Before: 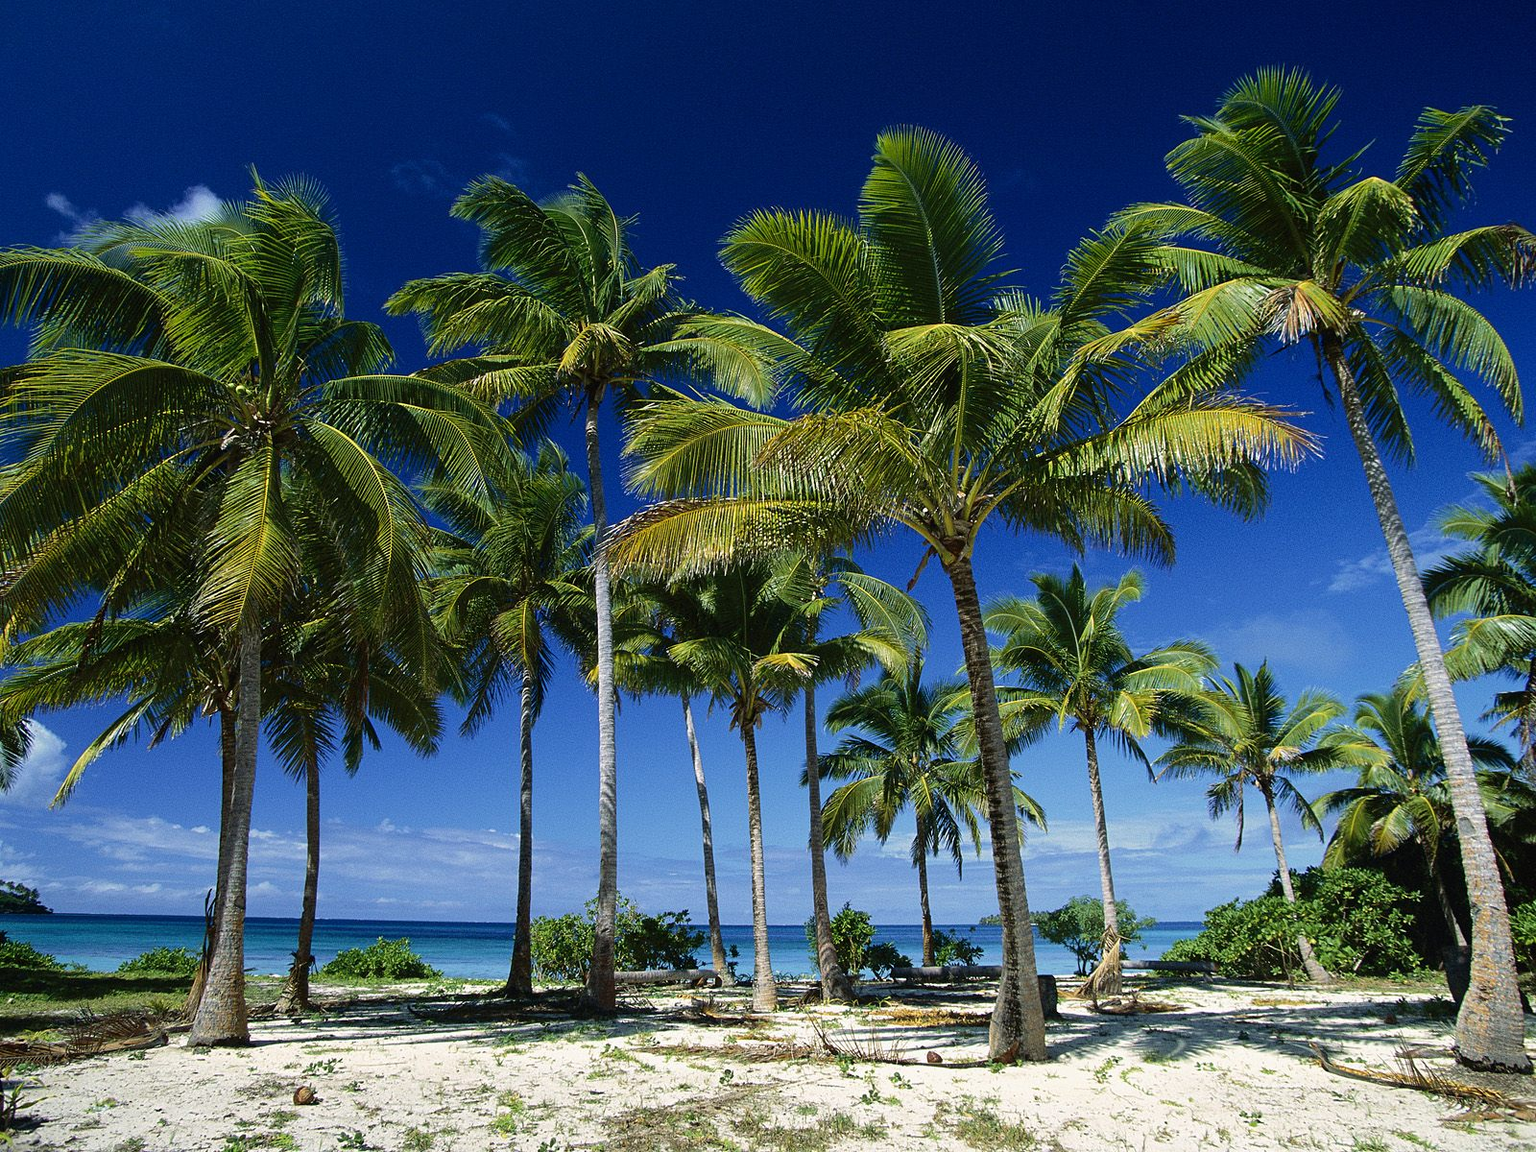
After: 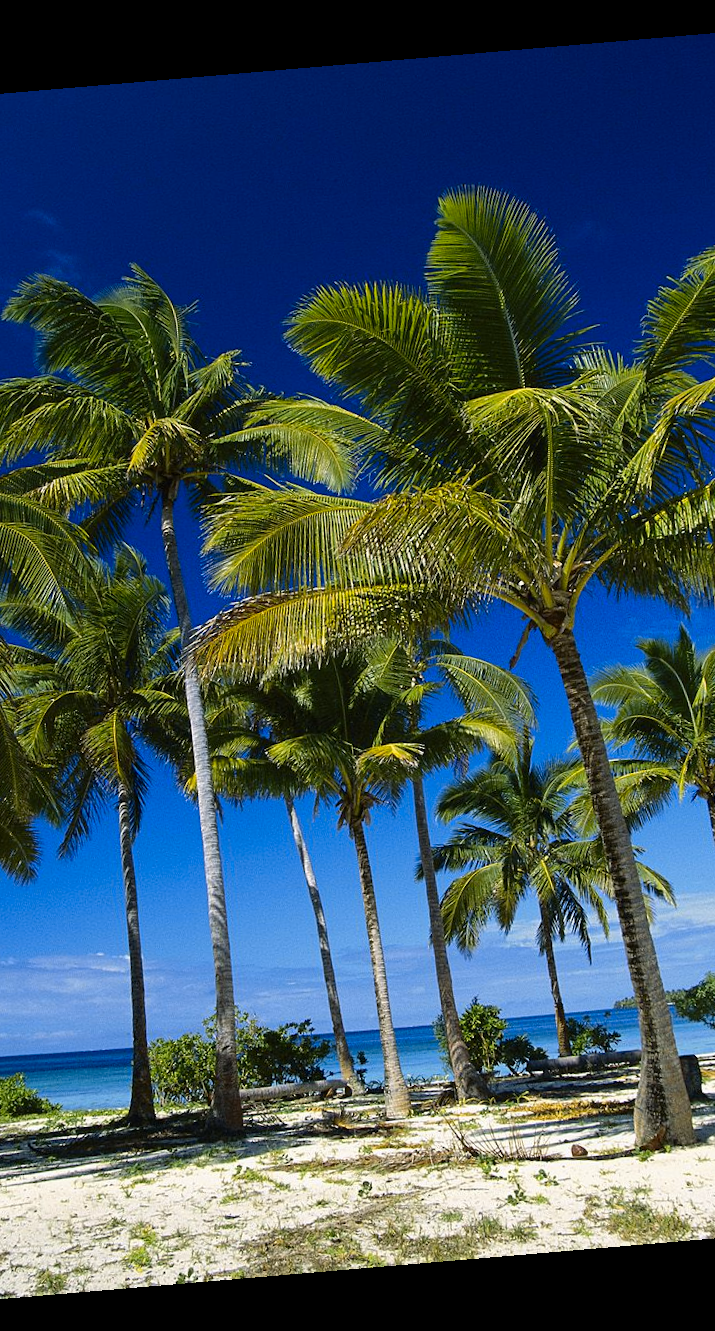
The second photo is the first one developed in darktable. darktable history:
crop: left 28.583%, right 29.231%
rotate and perspective: rotation -4.86°, automatic cropping off
color contrast: green-magenta contrast 0.85, blue-yellow contrast 1.25, unbound 0
